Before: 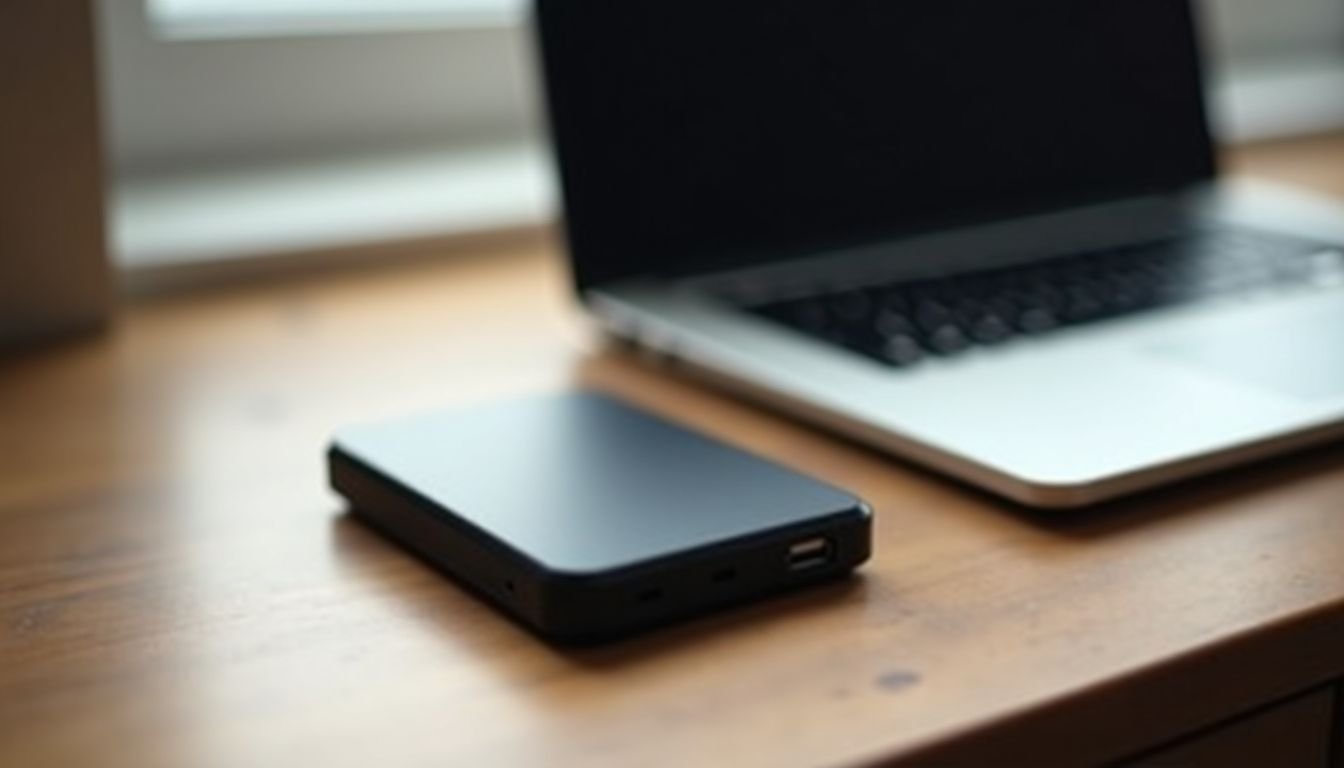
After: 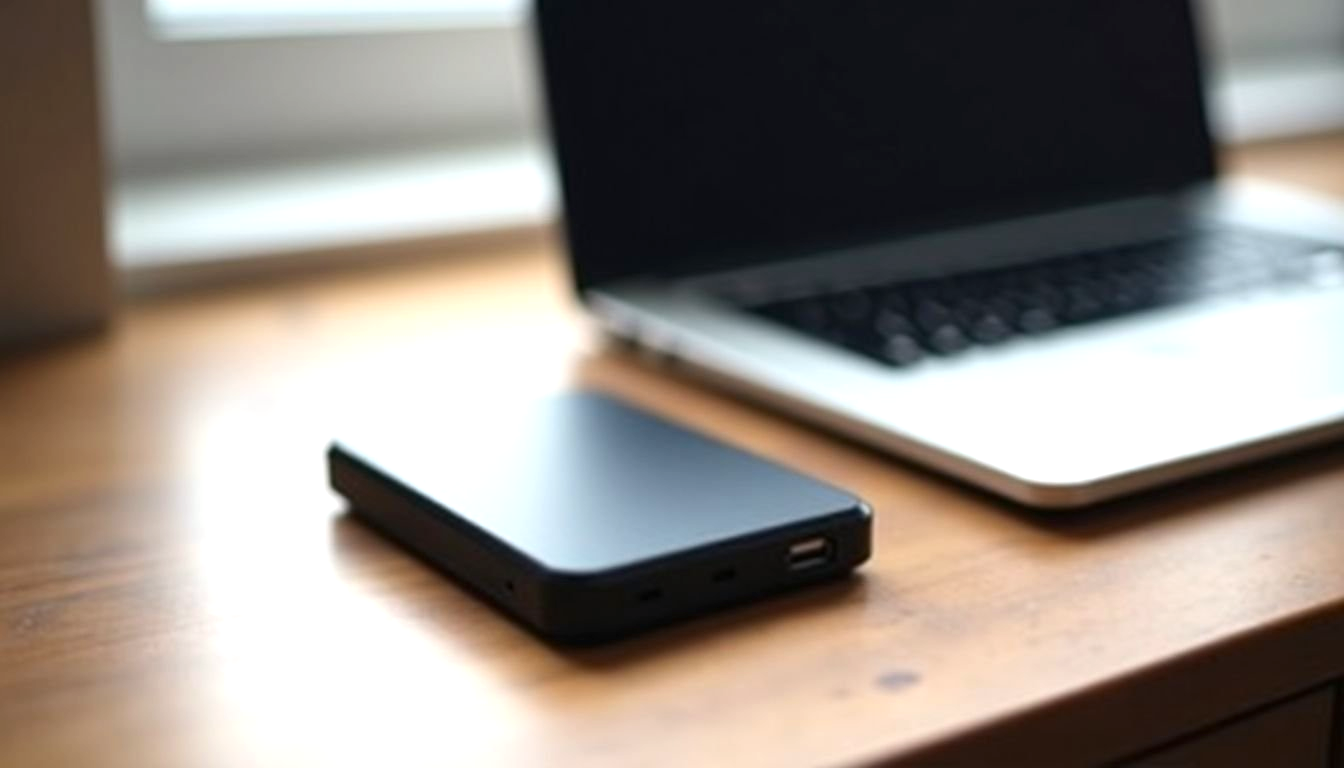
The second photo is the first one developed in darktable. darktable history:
contrast brightness saturation: contrast 0.08, saturation 0.02
white balance: red 1.009, blue 1.027
exposure: exposure 0.556 EV, compensate highlight preservation false
